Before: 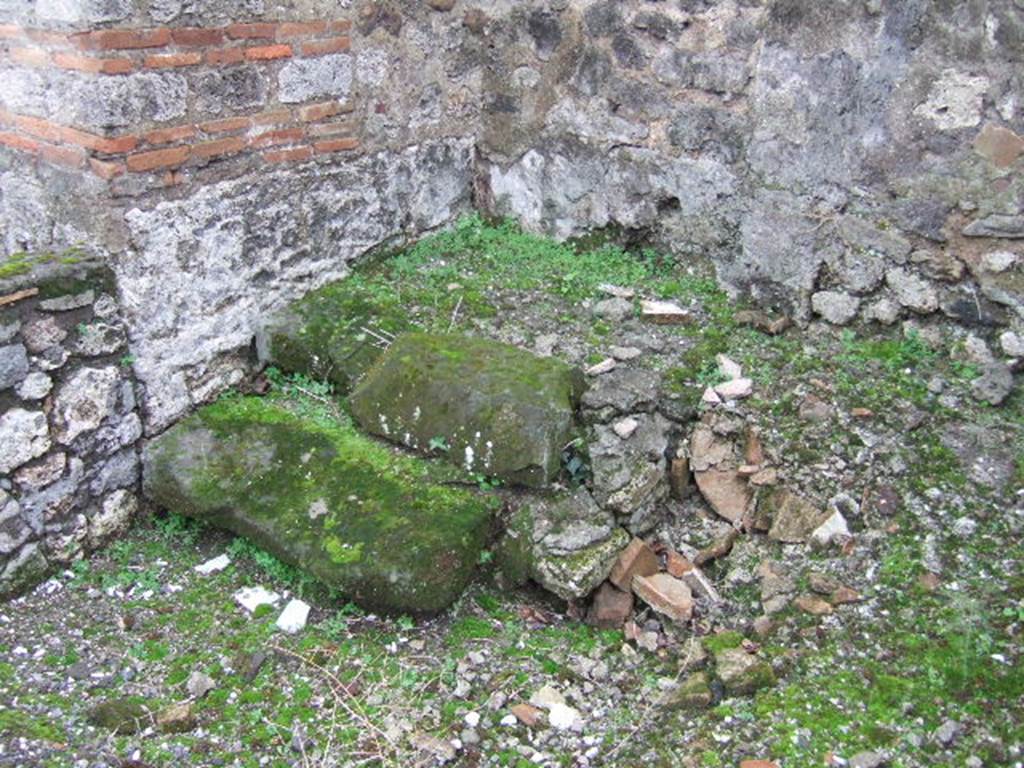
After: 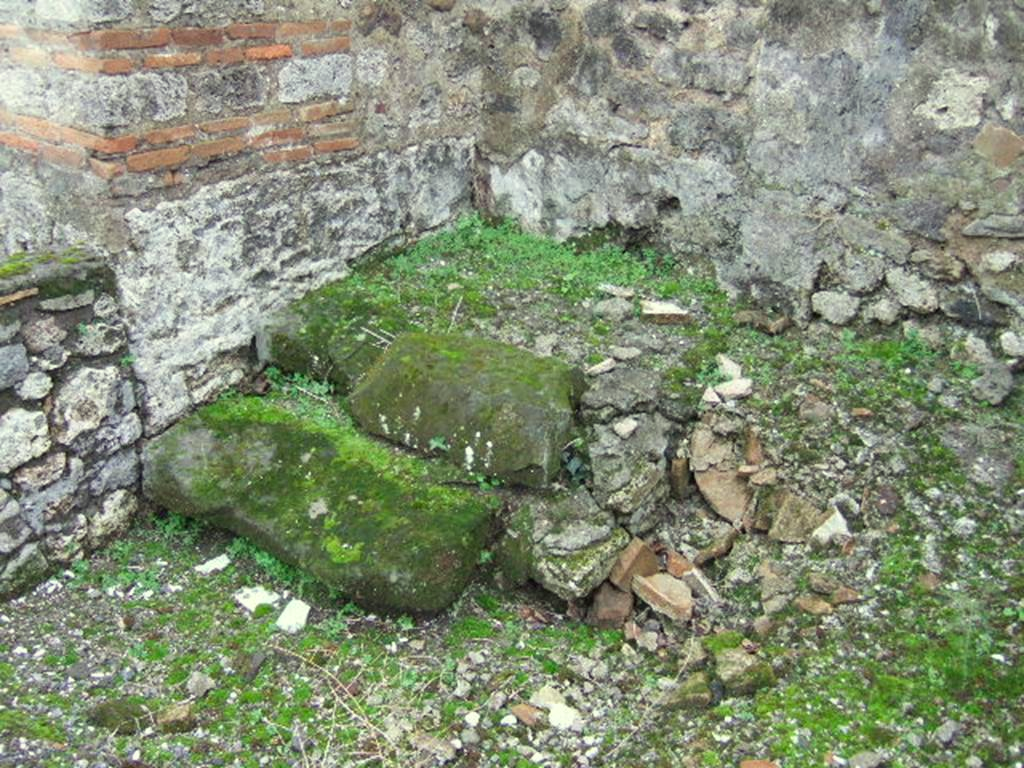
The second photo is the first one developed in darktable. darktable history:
color correction: highlights a* -5.93, highlights b* 10.66
